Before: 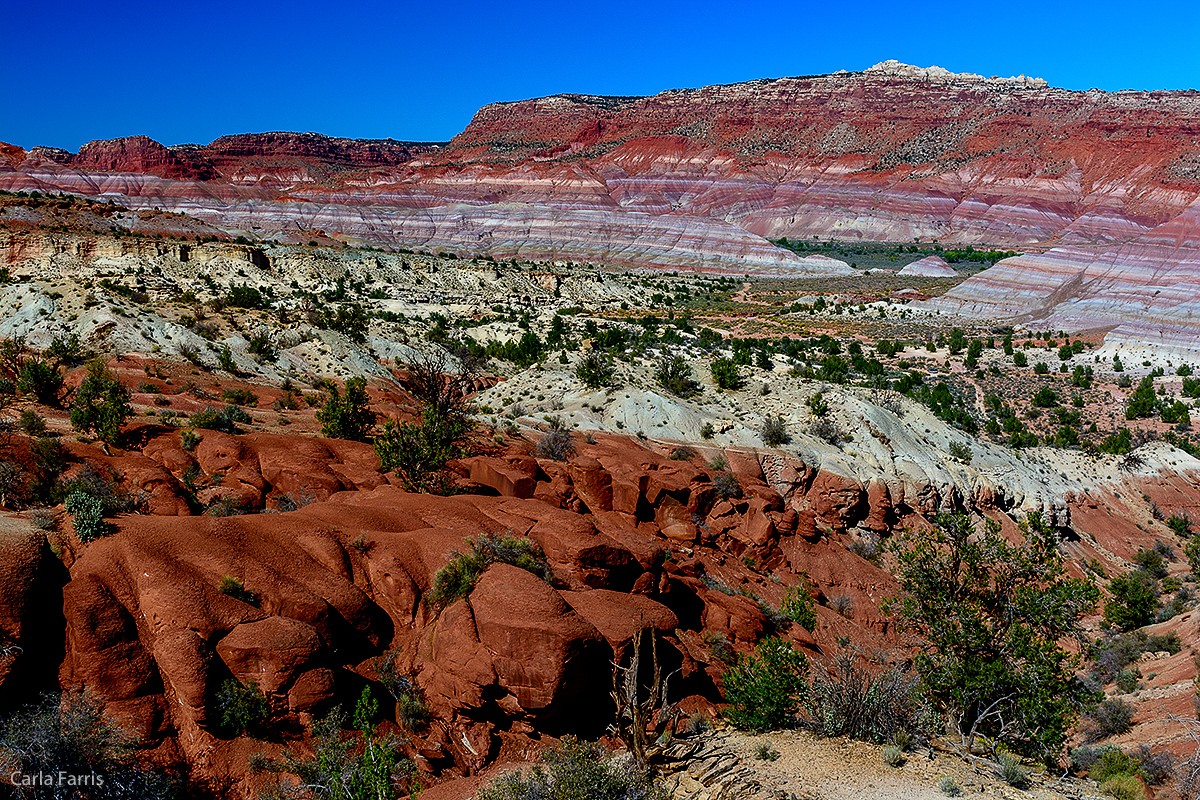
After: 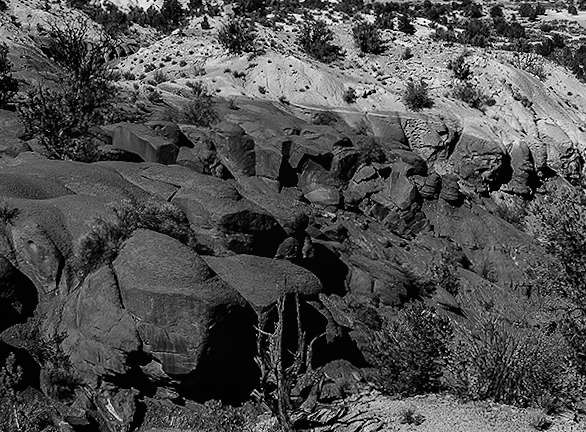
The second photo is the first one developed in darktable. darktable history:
monochrome: on, module defaults
local contrast: mode bilateral grid, contrast 100, coarseness 100, detail 91%, midtone range 0.2
crop: left 29.672%, top 41.786%, right 20.851%, bottom 3.487%
rotate and perspective: rotation -0.45°, automatic cropping original format, crop left 0.008, crop right 0.992, crop top 0.012, crop bottom 0.988
